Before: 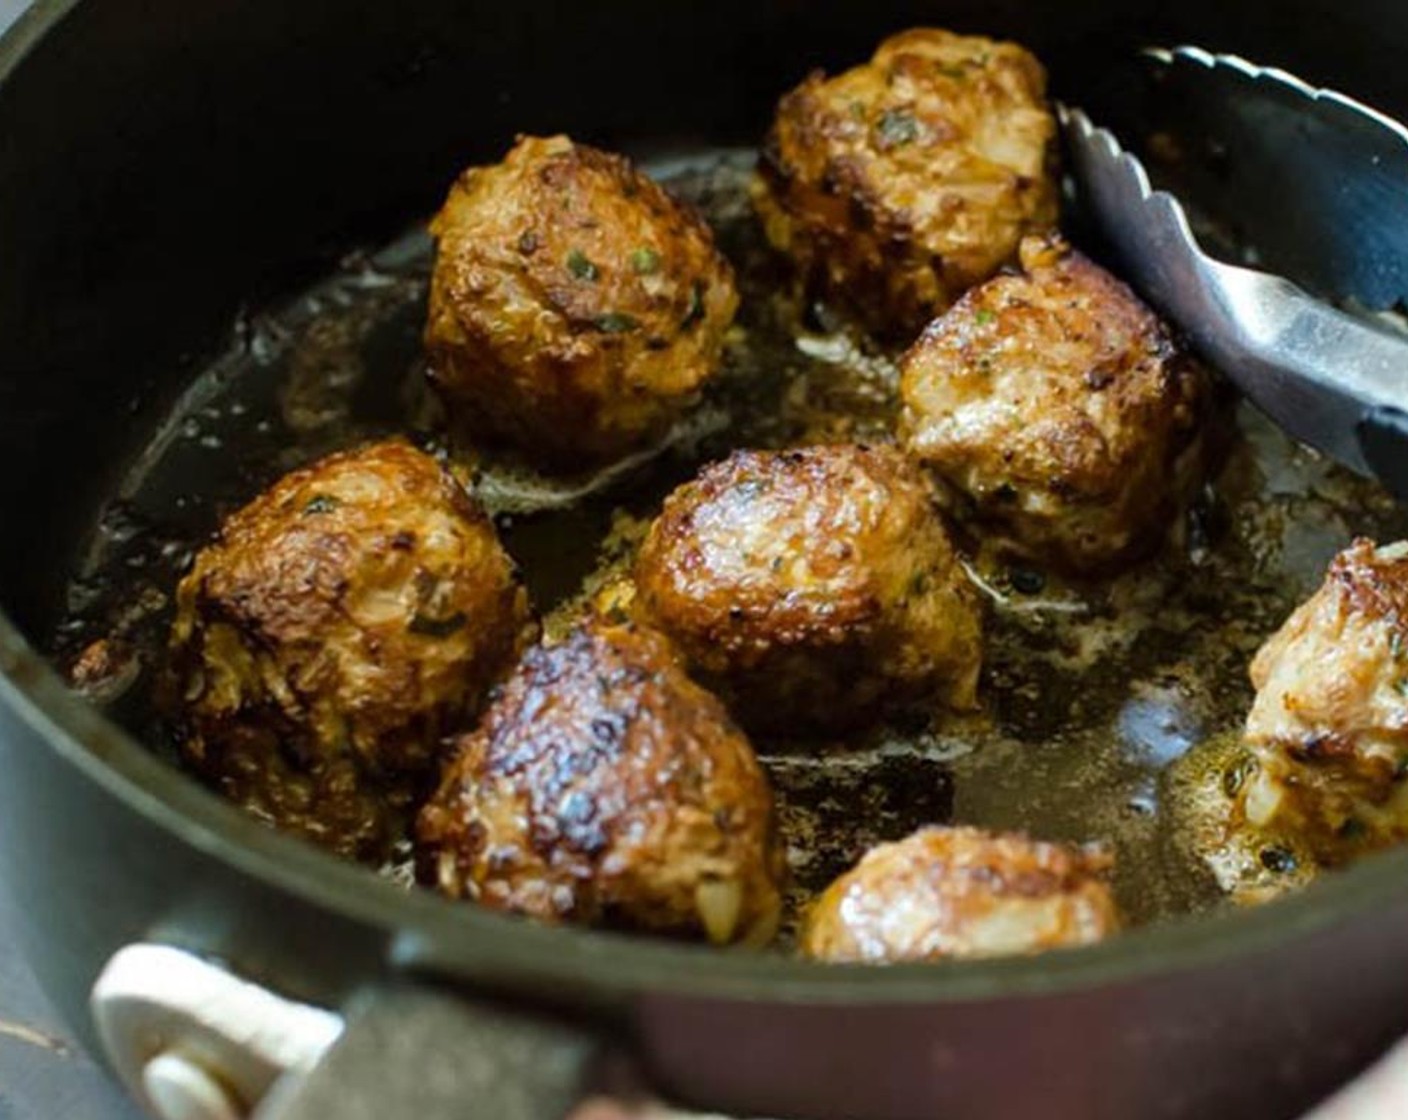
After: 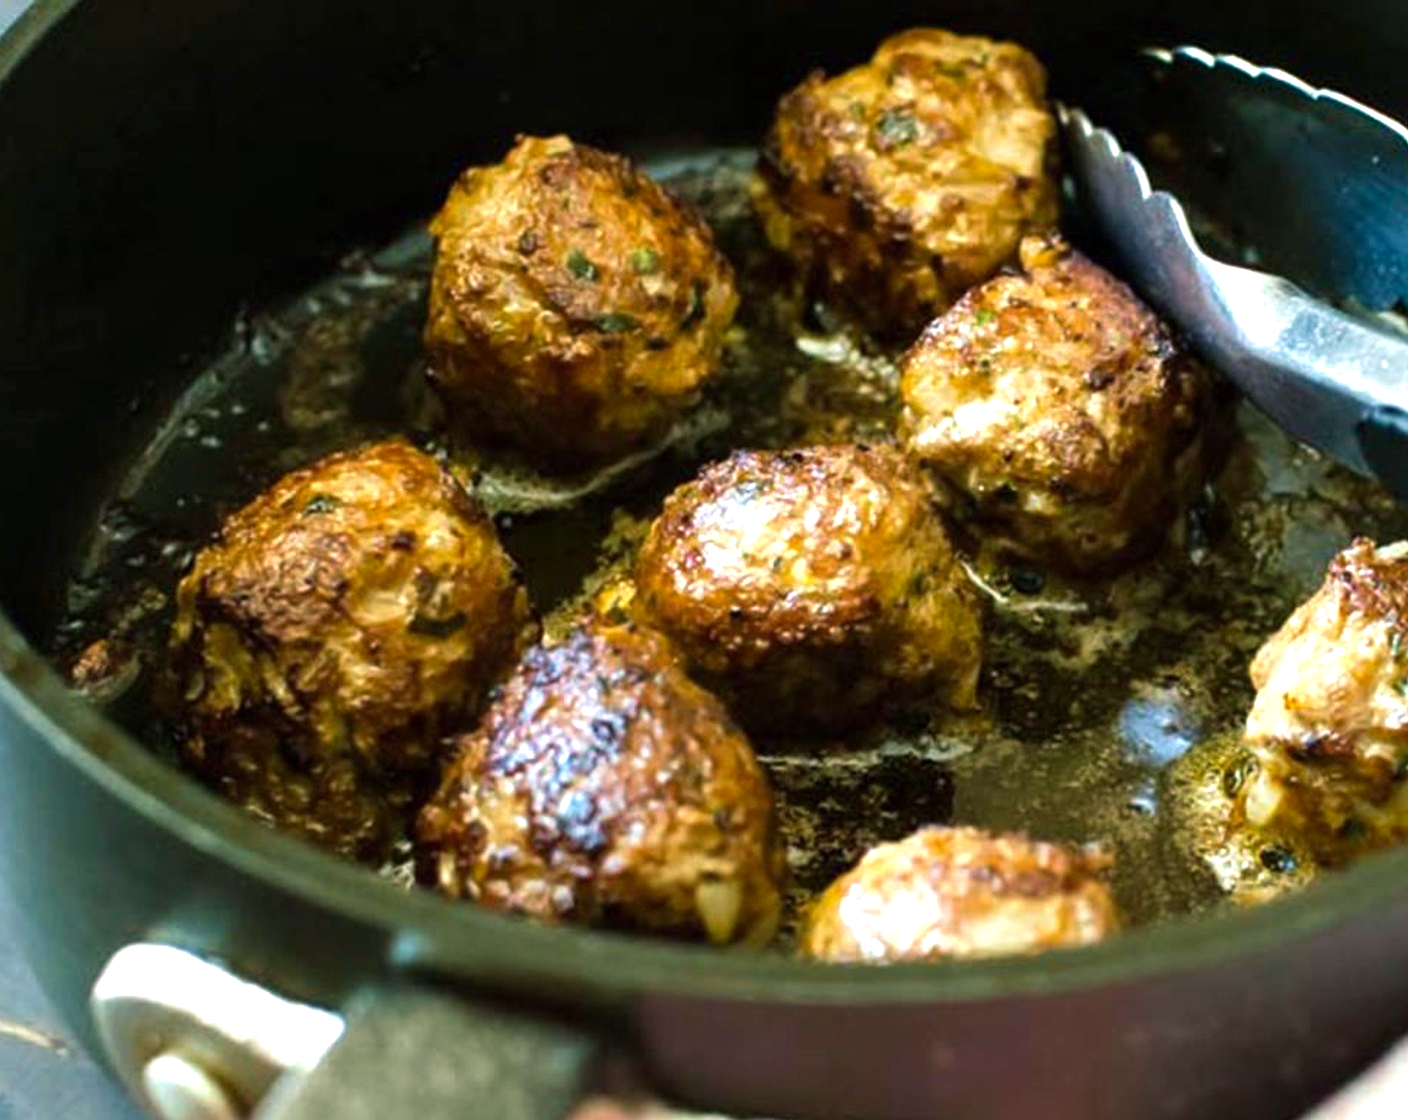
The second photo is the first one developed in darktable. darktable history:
color balance rgb: shadows lift › luminance -7.593%, shadows lift › chroma 2.153%, shadows lift › hue 167.86°, perceptual saturation grading › global saturation -1.364%, perceptual brilliance grading › global brilliance 19.654%, contrast 4.457%
velvia: on, module defaults
